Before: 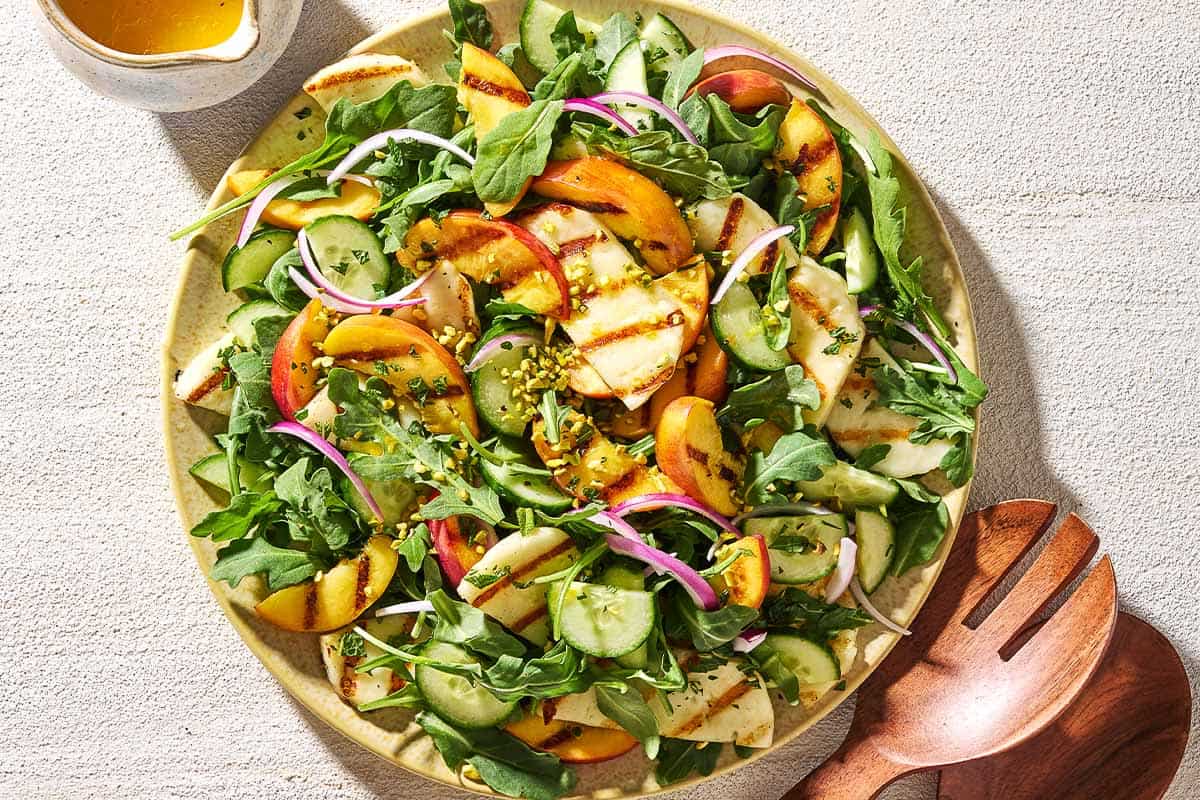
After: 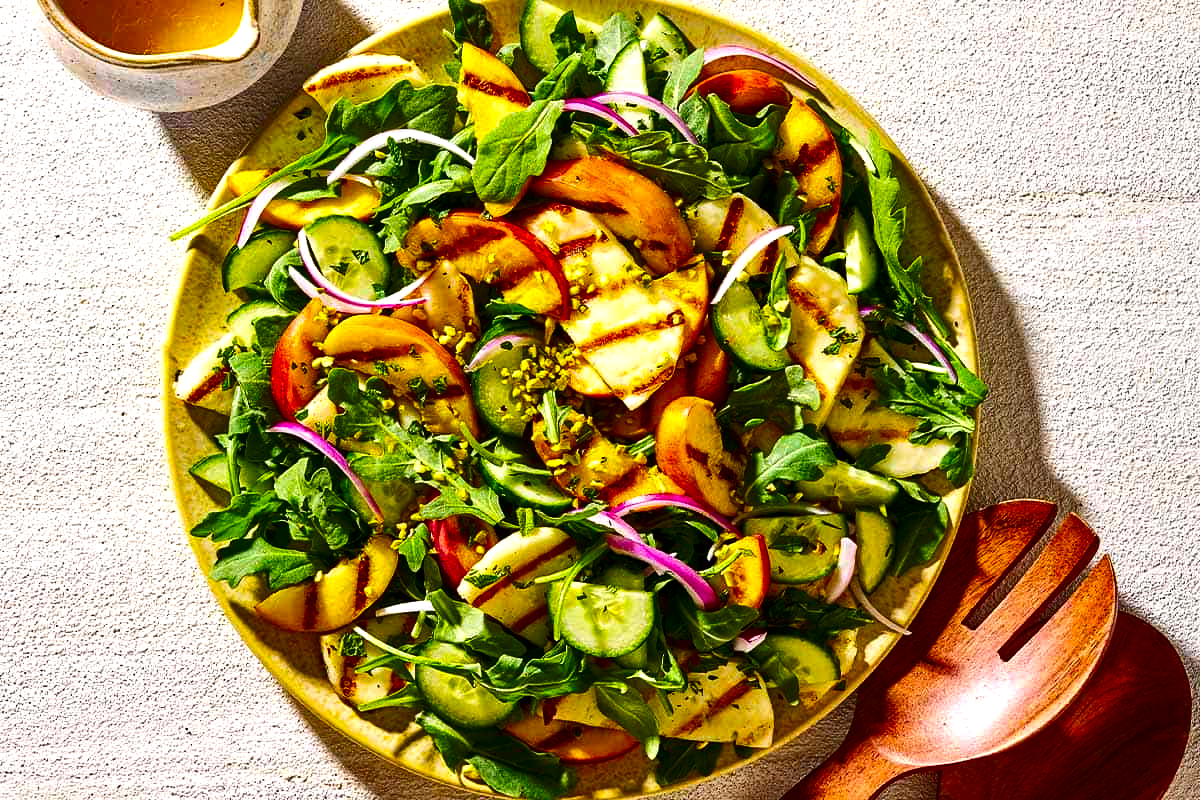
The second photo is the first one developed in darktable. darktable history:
color balance rgb: highlights gain › chroma 0.175%, highlights gain › hue 330.73°, perceptual saturation grading › global saturation 29.551%, perceptual brilliance grading › highlights 7.7%, perceptual brilliance grading › mid-tones 4.377%, perceptual brilliance grading › shadows 2.148%, global vibrance 20%
tone curve: curves: ch0 [(0, 0) (0.003, 0.003) (0.011, 0.011) (0.025, 0.024) (0.044, 0.043) (0.069, 0.068) (0.1, 0.098) (0.136, 0.133) (0.177, 0.173) (0.224, 0.22) (0.277, 0.271) (0.335, 0.328) (0.399, 0.39) (0.468, 0.458) (0.543, 0.563) (0.623, 0.64) (0.709, 0.722) (0.801, 0.809) (0.898, 0.902) (1, 1)], color space Lab, independent channels, preserve colors none
haze removal: compatibility mode true, adaptive false
contrast brightness saturation: contrast 0.096, brightness -0.276, saturation 0.149
